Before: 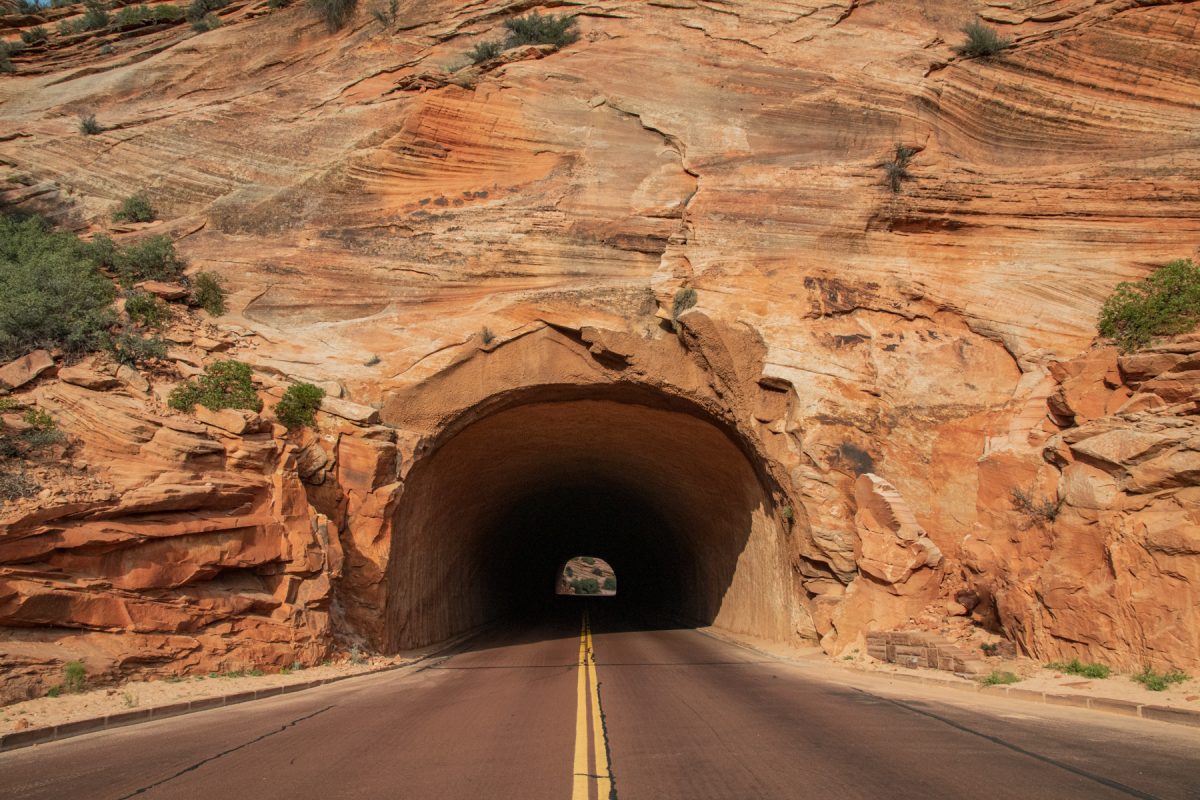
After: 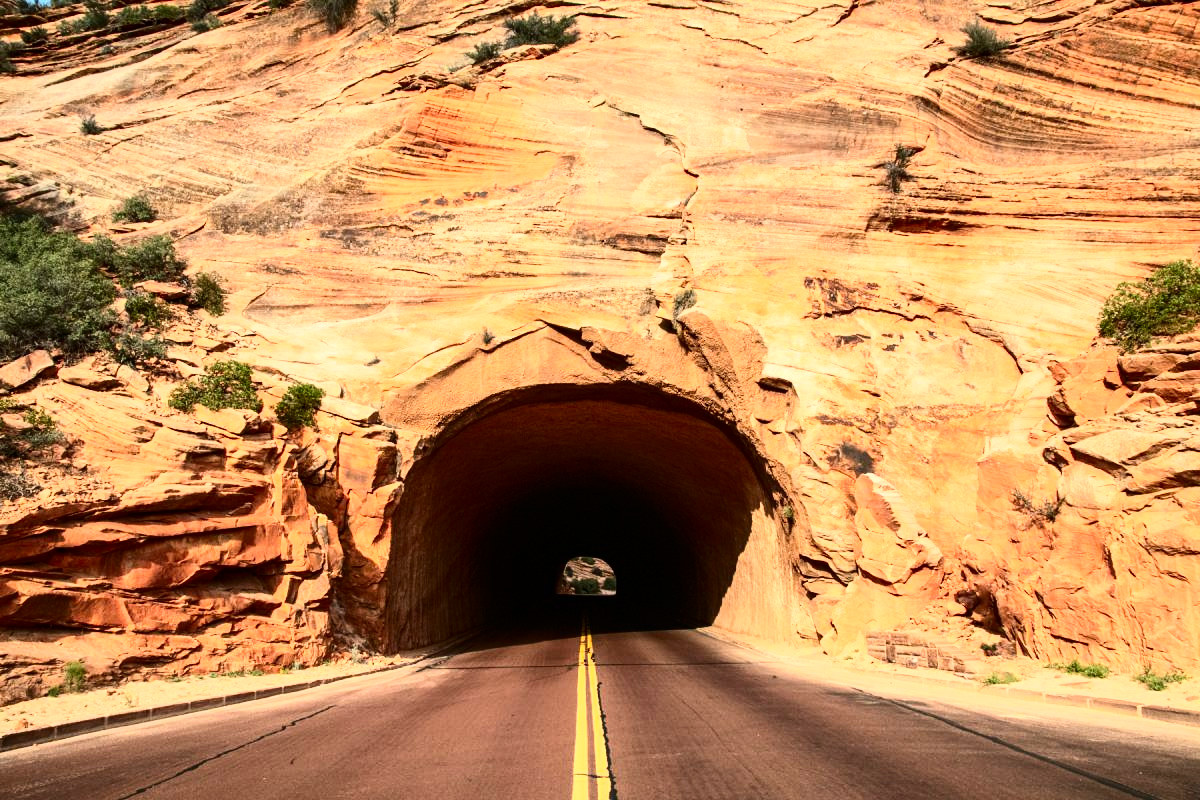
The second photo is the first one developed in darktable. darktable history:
contrast brightness saturation: contrast 0.4, brightness 0.054, saturation 0.259
tone equalizer: -8 EV -0.714 EV, -7 EV -0.687 EV, -6 EV -0.624 EV, -5 EV -0.383 EV, -3 EV 0.373 EV, -2 EV 0.6 EV, -1 EV 0.676 EV, +0 EV 0.736 EV
